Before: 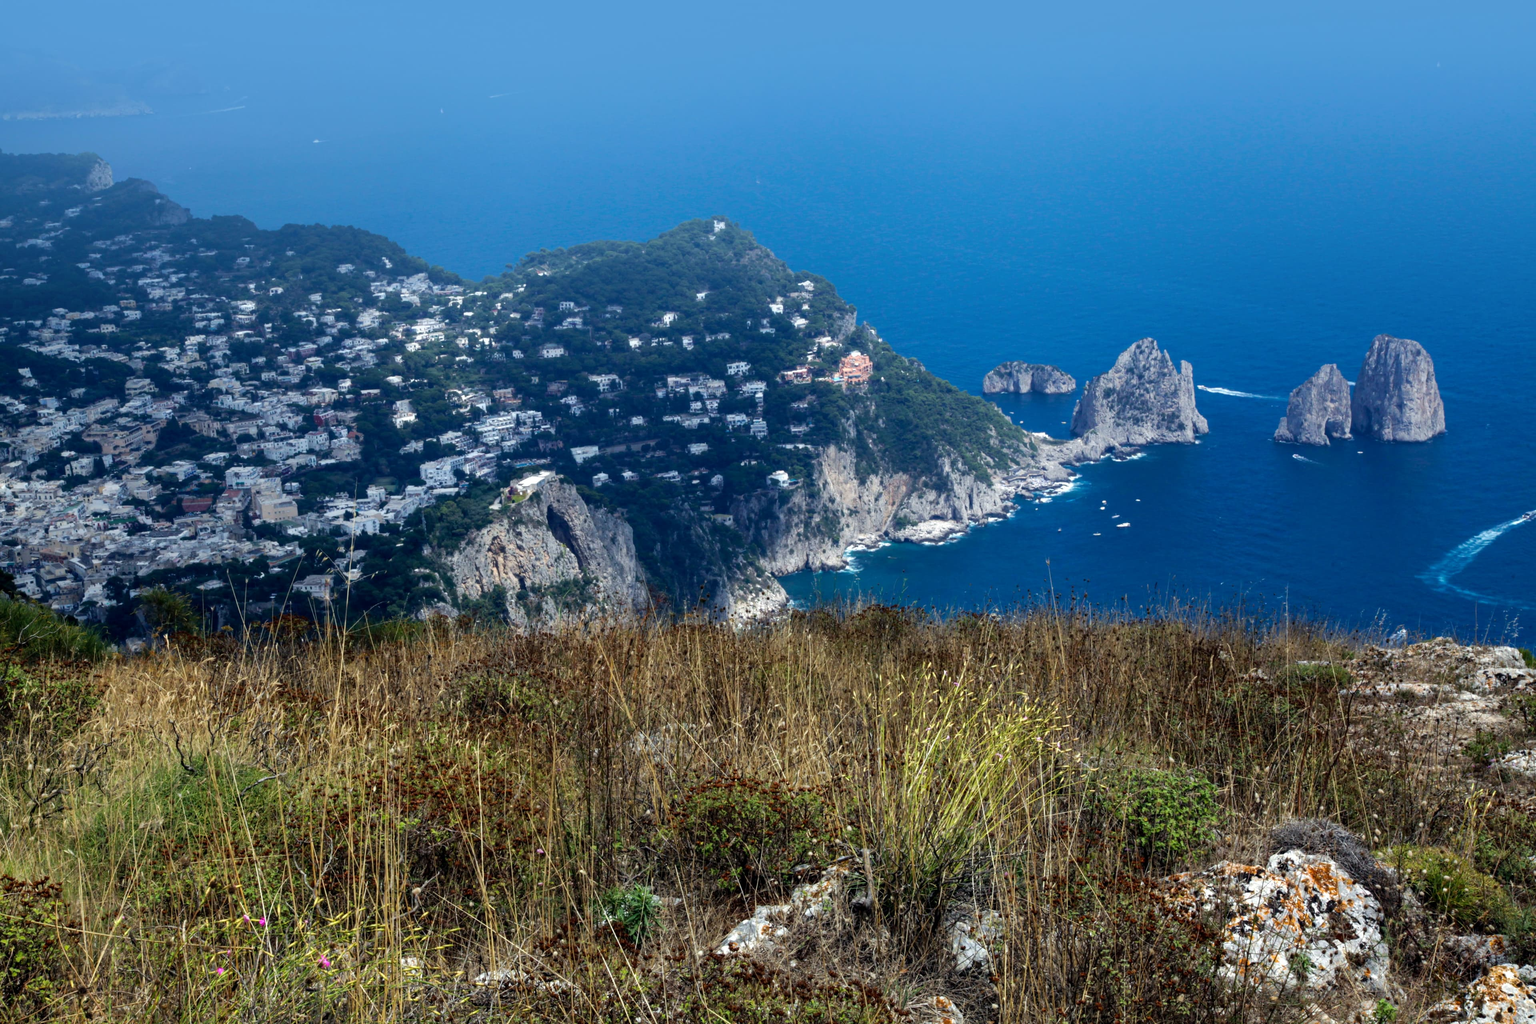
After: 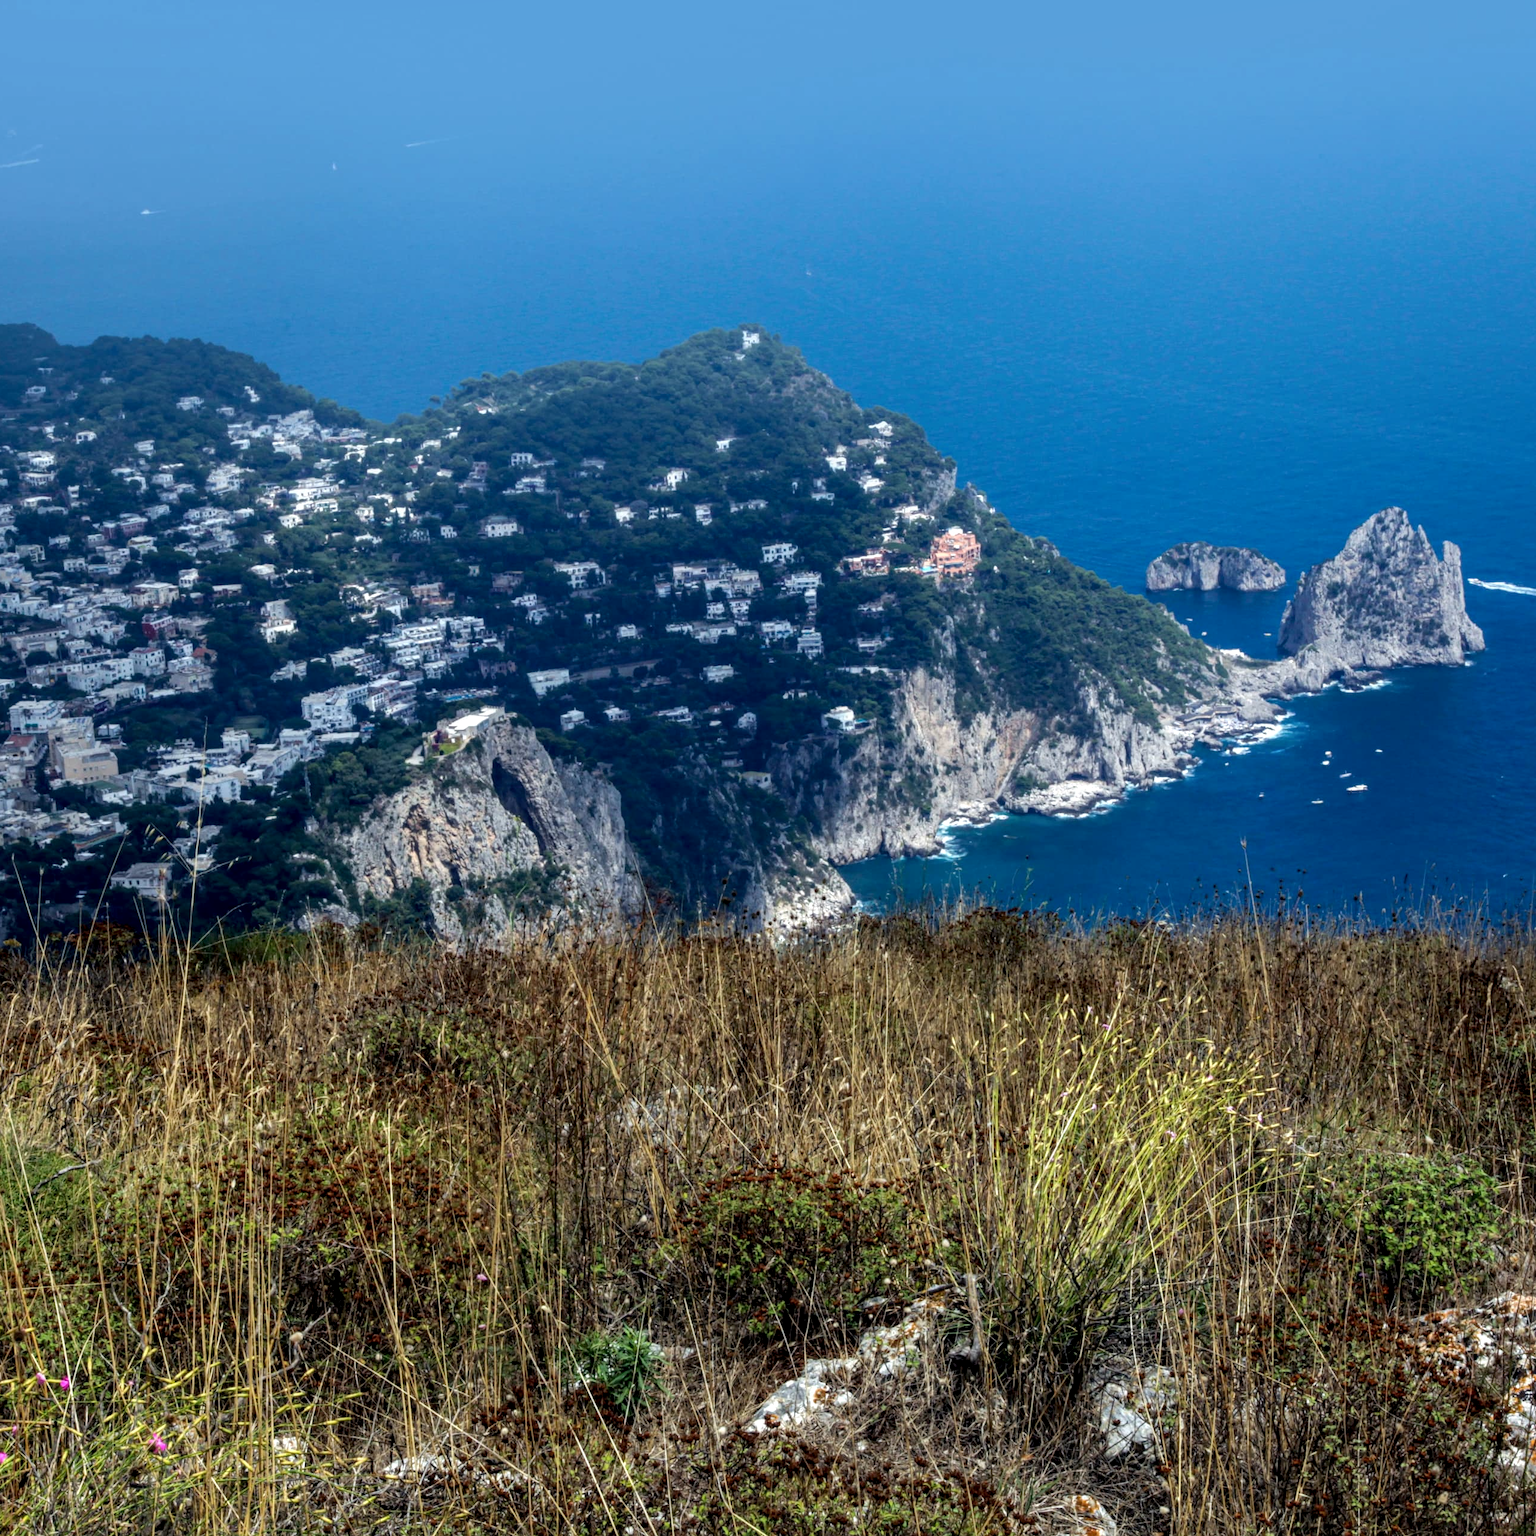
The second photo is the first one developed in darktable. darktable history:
local contrast: detail 130%
crop and rotate: left 14.292%, right 19.041%
